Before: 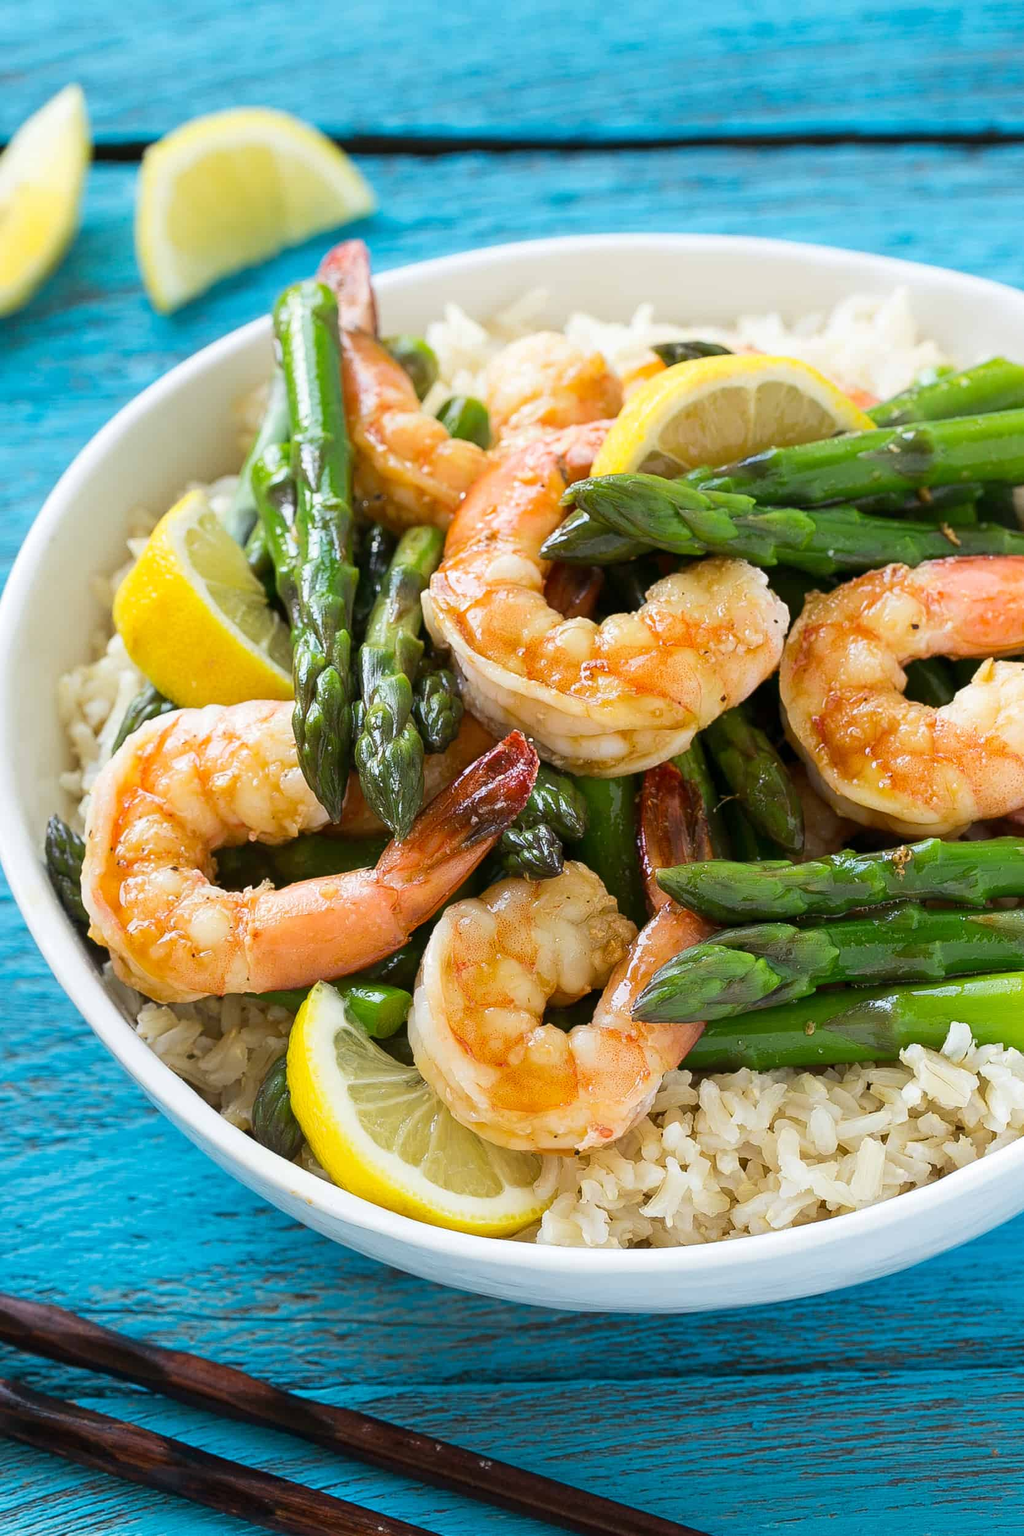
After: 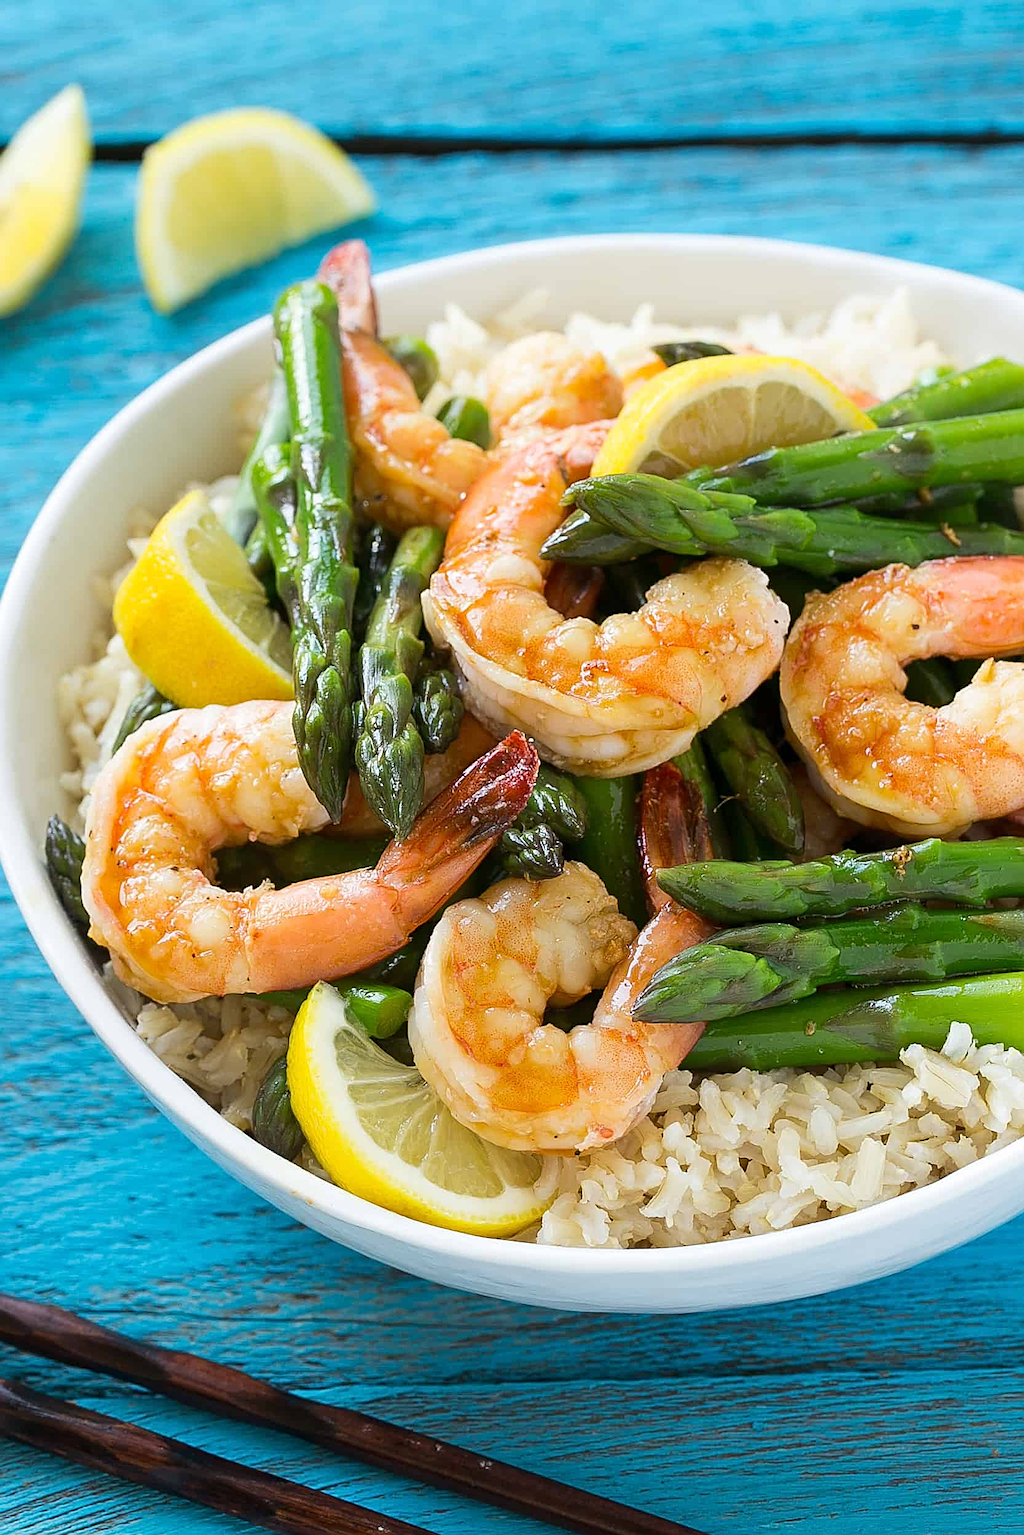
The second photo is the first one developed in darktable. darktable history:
sharpen: amount 0.534
